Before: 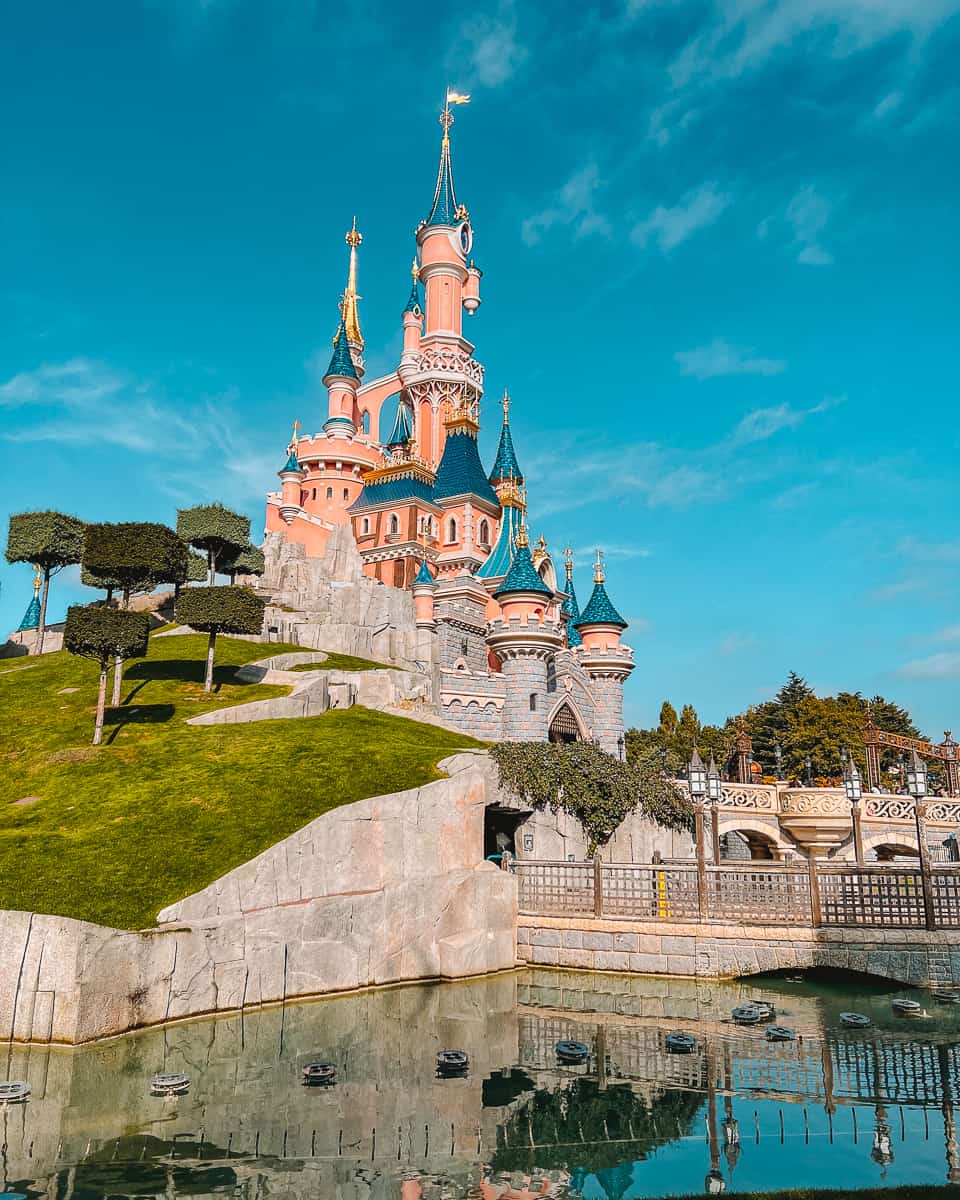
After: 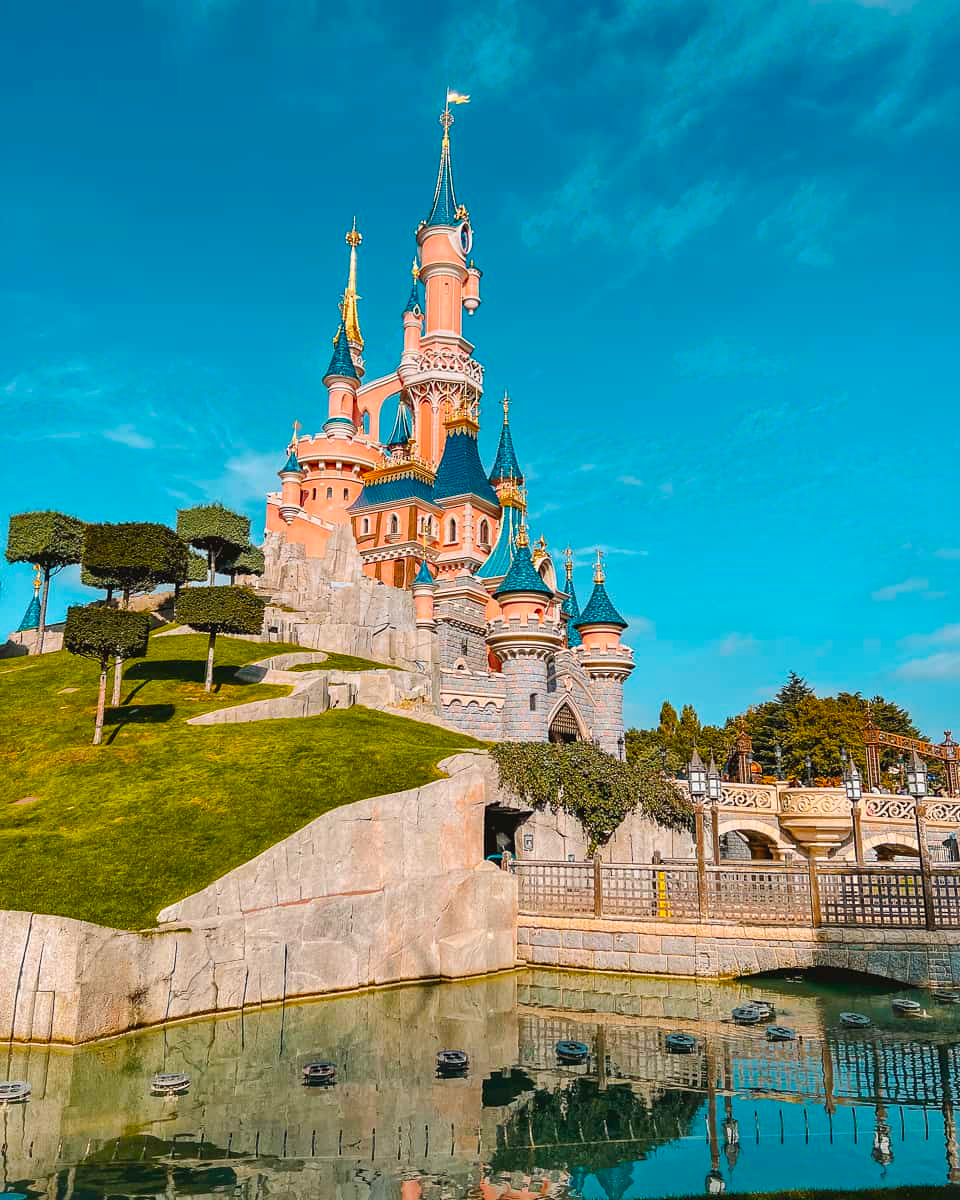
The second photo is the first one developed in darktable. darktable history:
velvia: strength 31.51%, mid-tones bias 0.207
